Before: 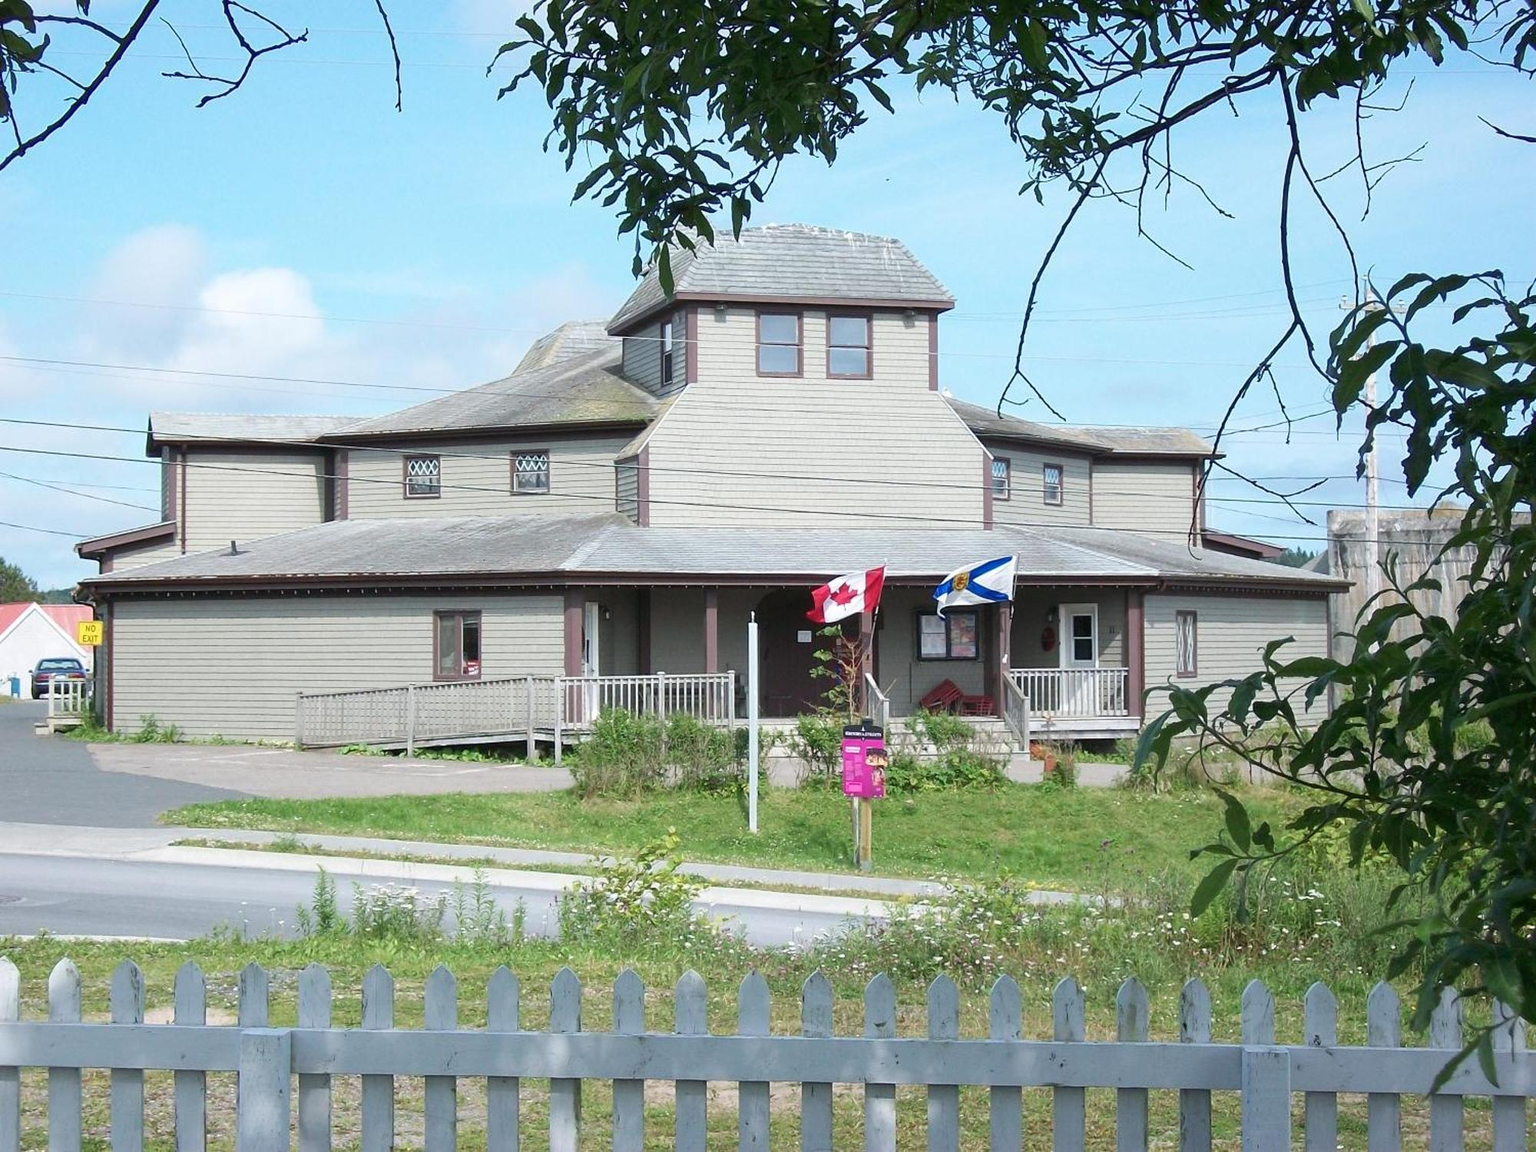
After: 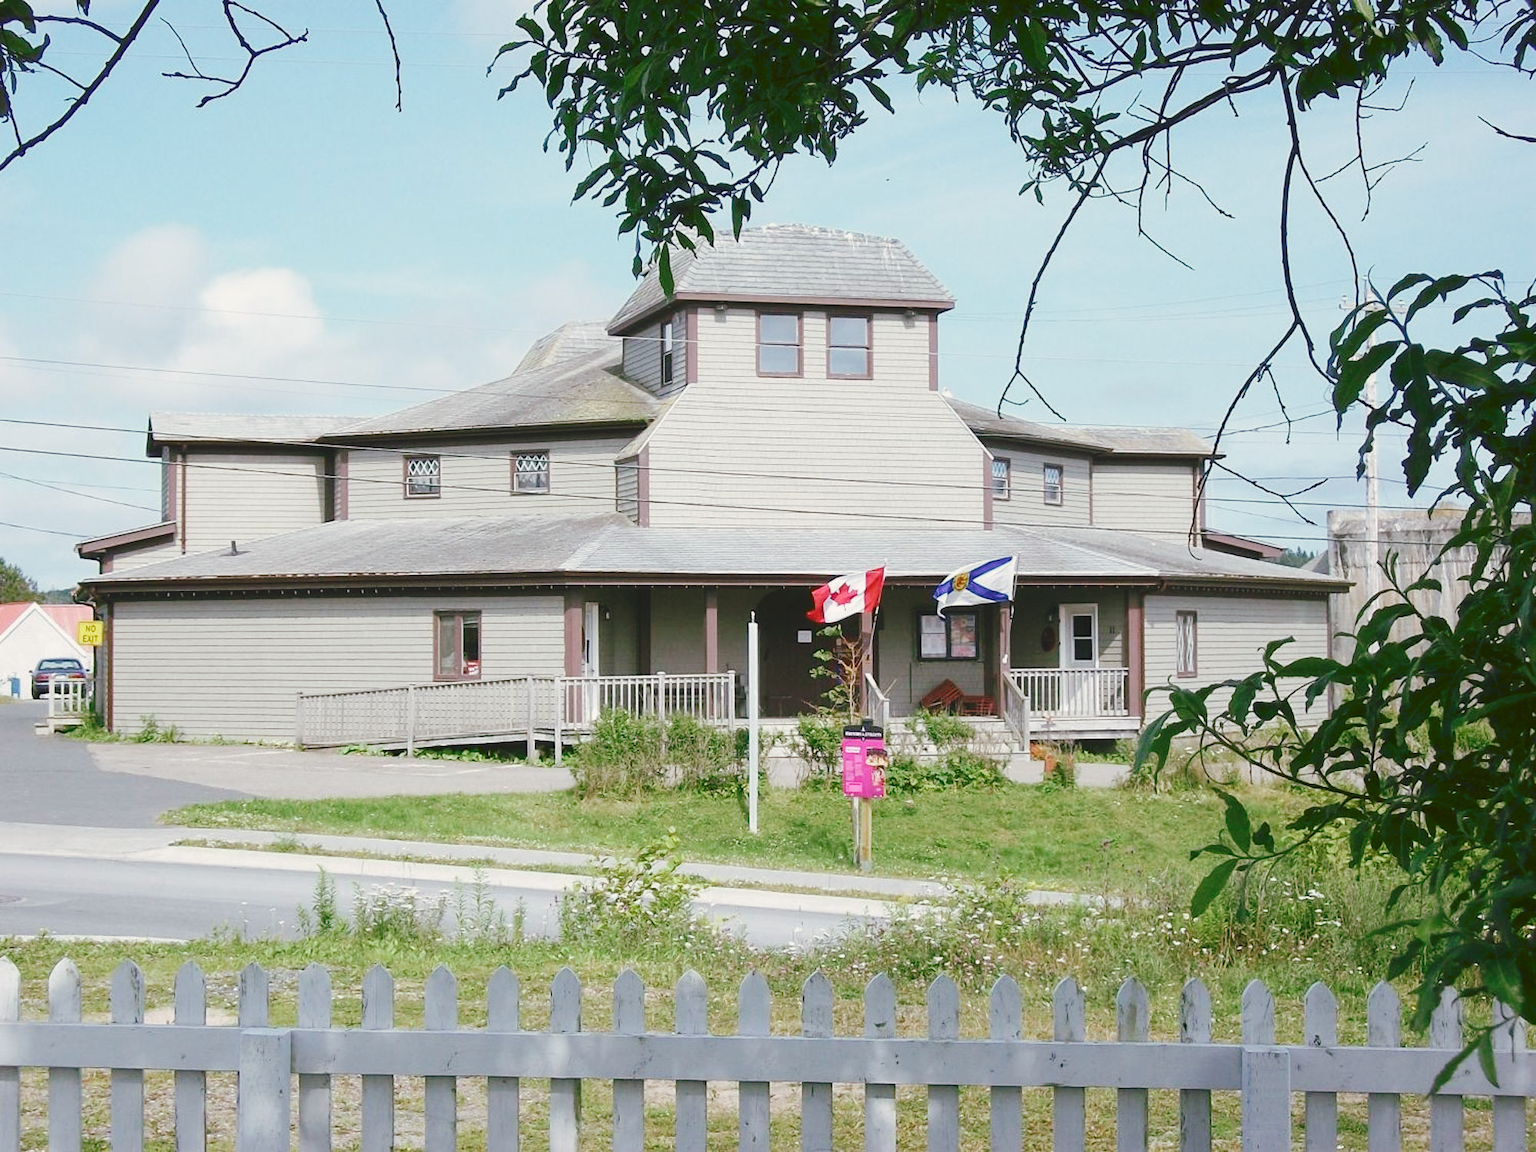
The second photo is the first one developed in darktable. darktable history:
tone curve: curves: ch0 [(0, 0) (0.003, 0.068) (0.011, 0.079) (0.025, 0.092) (0.044, 0.107) (0.069, 0.121) (0.1, 0.134) (0.136, 0.16) (0.177, 0.198) (0.224, 0.242) (0.277, 0.312) (0.335, 0.384) (0.399, 0.461) (0.468, 0.539) (0.543, 0.622) (0.623, 0.691) (0.709, 0.763) (0.801, 0.833) (0.898, 0.909) (1, 1)], preserve colors none
color look up table: target L [93.26, 88.95, 88.76, 87.04, 81.19, 74.19, 66.21, 59.57, 53.59, 51.72, 37.84, 42.35, 29.36, 17.64, 200.58, 81.9, 73.17, 70.64, 64.86, 59.51, 54.16, 52.85, 49.08, 45.46, 31.16, 21.78, 0.588, 86.97, 70.58, 64.71, 70.96, 58.33, 67.66, 52.54, 51.74, 52.71, 41.17, 42.03, 35.74, 32.34, 28.16, 19.54, 8.311, 93.18, 87.63, 76.35, 71.92, 61.39, 54.12], target a [-11.33, -34.62, -40.16, -2.193, -19.1, -31.15, -21.88, -62.14, -16.1, -12.1, -36.97, -36.34, -18.24, -30.92, 0, 2.829, 36.24, 32.56, 14.83, 62.35, 24.89, 69.11, 43.74, 68.36, 48.35, 17.23, -0.726, 22.08, 52.21, 2.195, 34.61, 78.61, 62.48, 66.66, 29.05, 29.81, 22.93, 58.02, 45.37, 0.134, 0.968, 32.28, 19.57, -6.323, -50.55, -9.103, -41.86, 1.912, -9.239], target b [30.82, 58.42, 23.68, 8.046, 37.32, 16.01, 66.15, 54.92, 51.54, 15.59, 39.92, 21.94, 41.77, 19.99, 0, 74.09, 19.89, 61.39, 41.6, 25.97, 56.67, 10.73, 50.28, 64.75, 40.01, 28.35, 0.657, -11.26, -12.7, 1.452, -34.45, -30.41, -39.02, -22, -3.943, -32.07, -56.6, -46.21, 6.564, 5.564, -15.72, -38.6, -21.37, 2.03, -6.919, -21.12, -12.47, -51.28, -35.01], num patches 49
